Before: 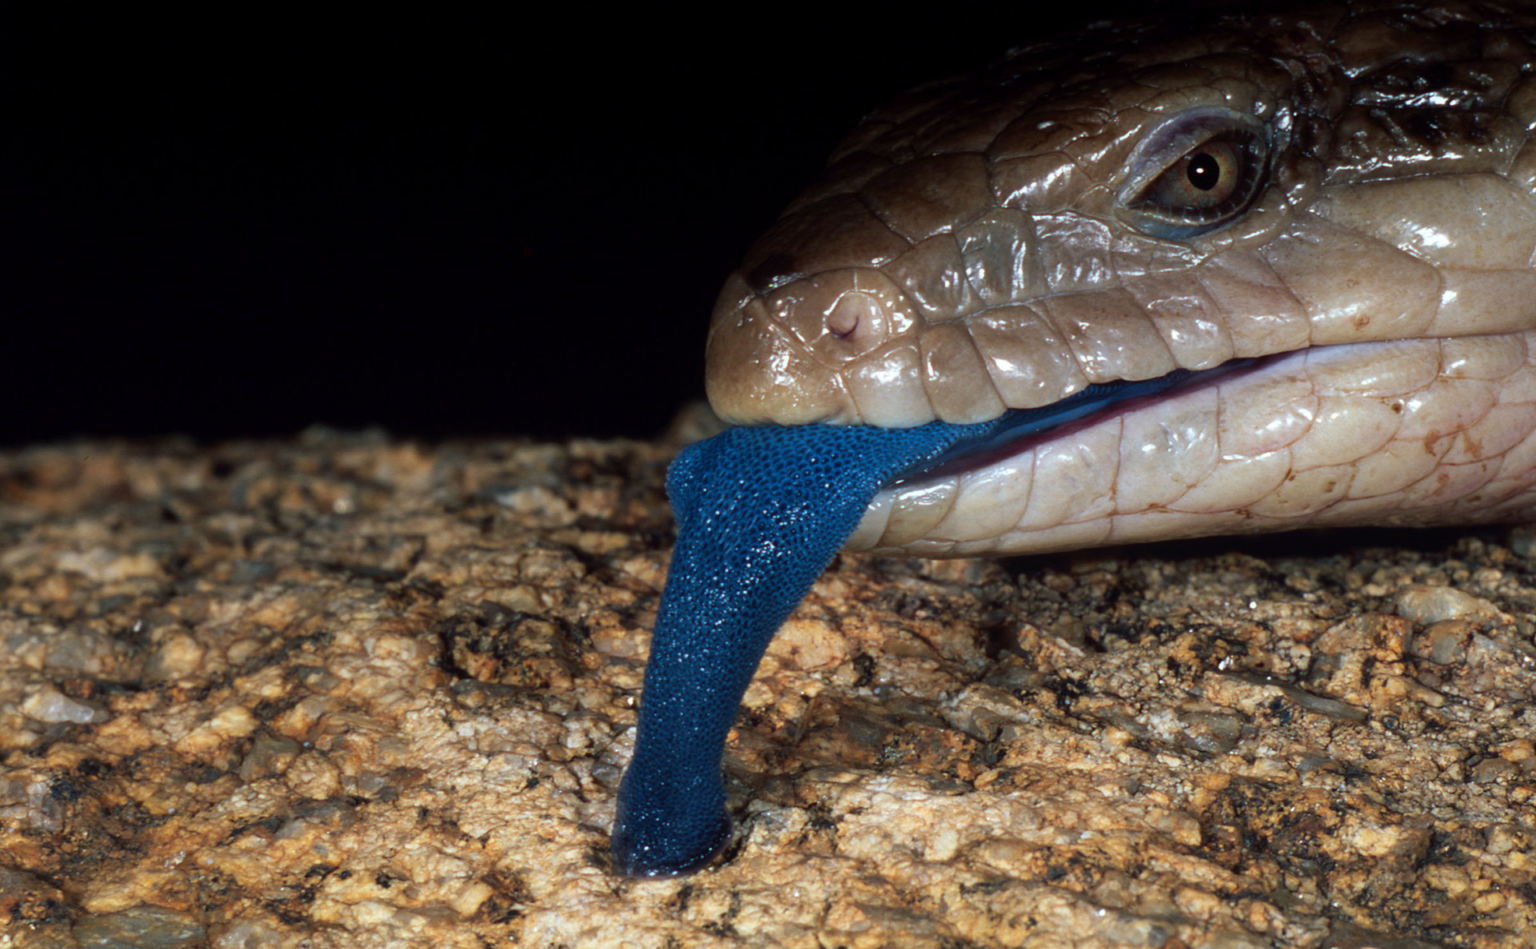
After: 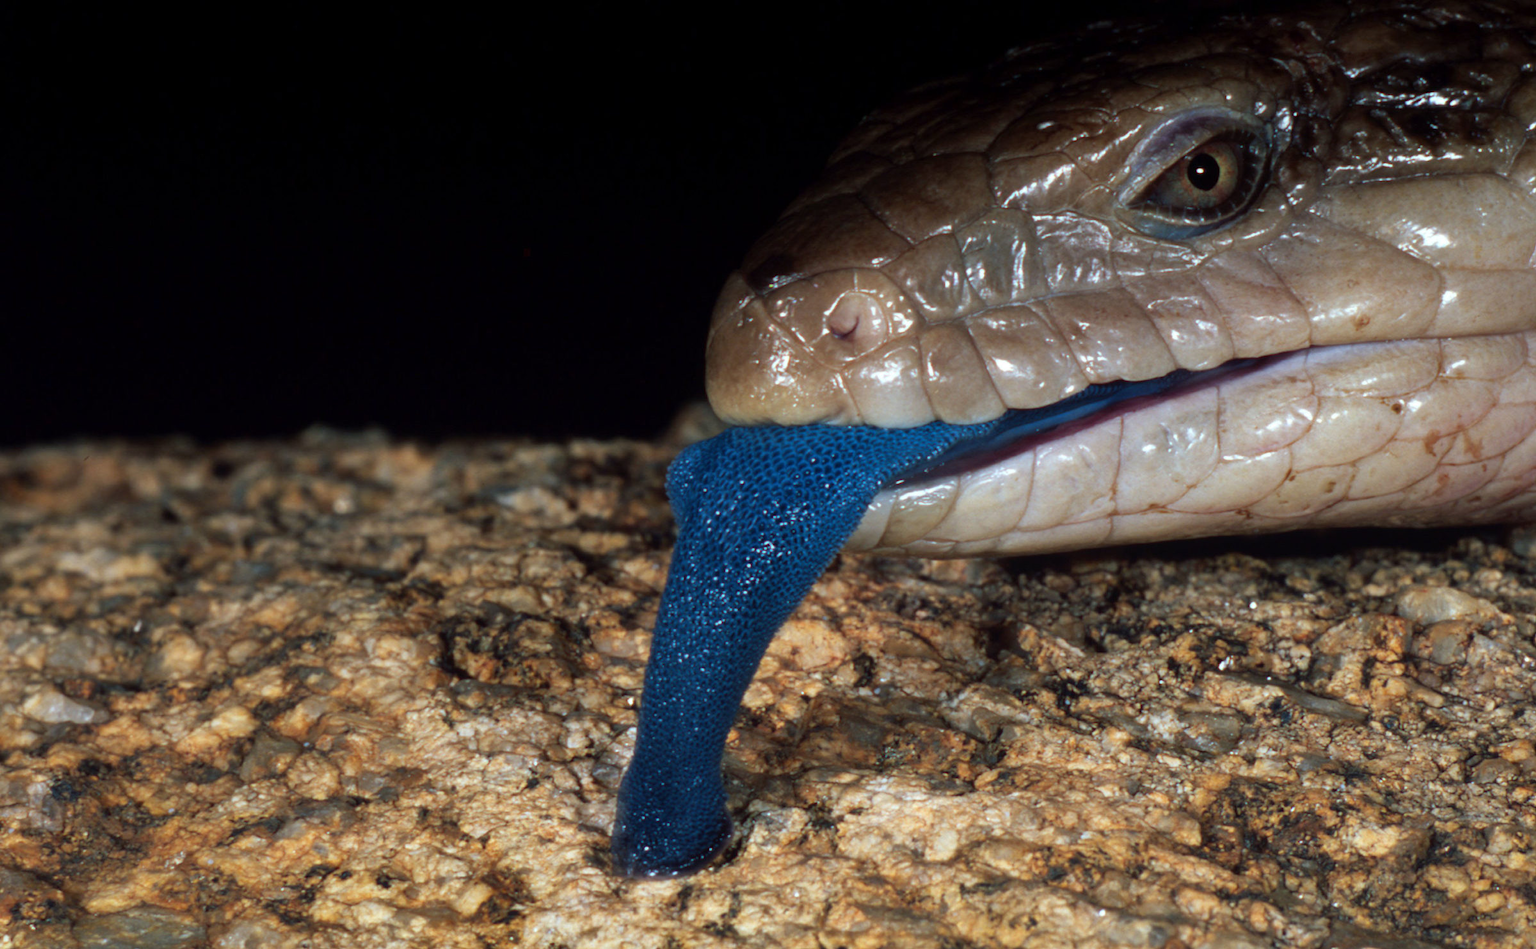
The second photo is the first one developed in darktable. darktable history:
shadows and highlights: shadows 19.78, highlights -84.82, soften with gaussian
